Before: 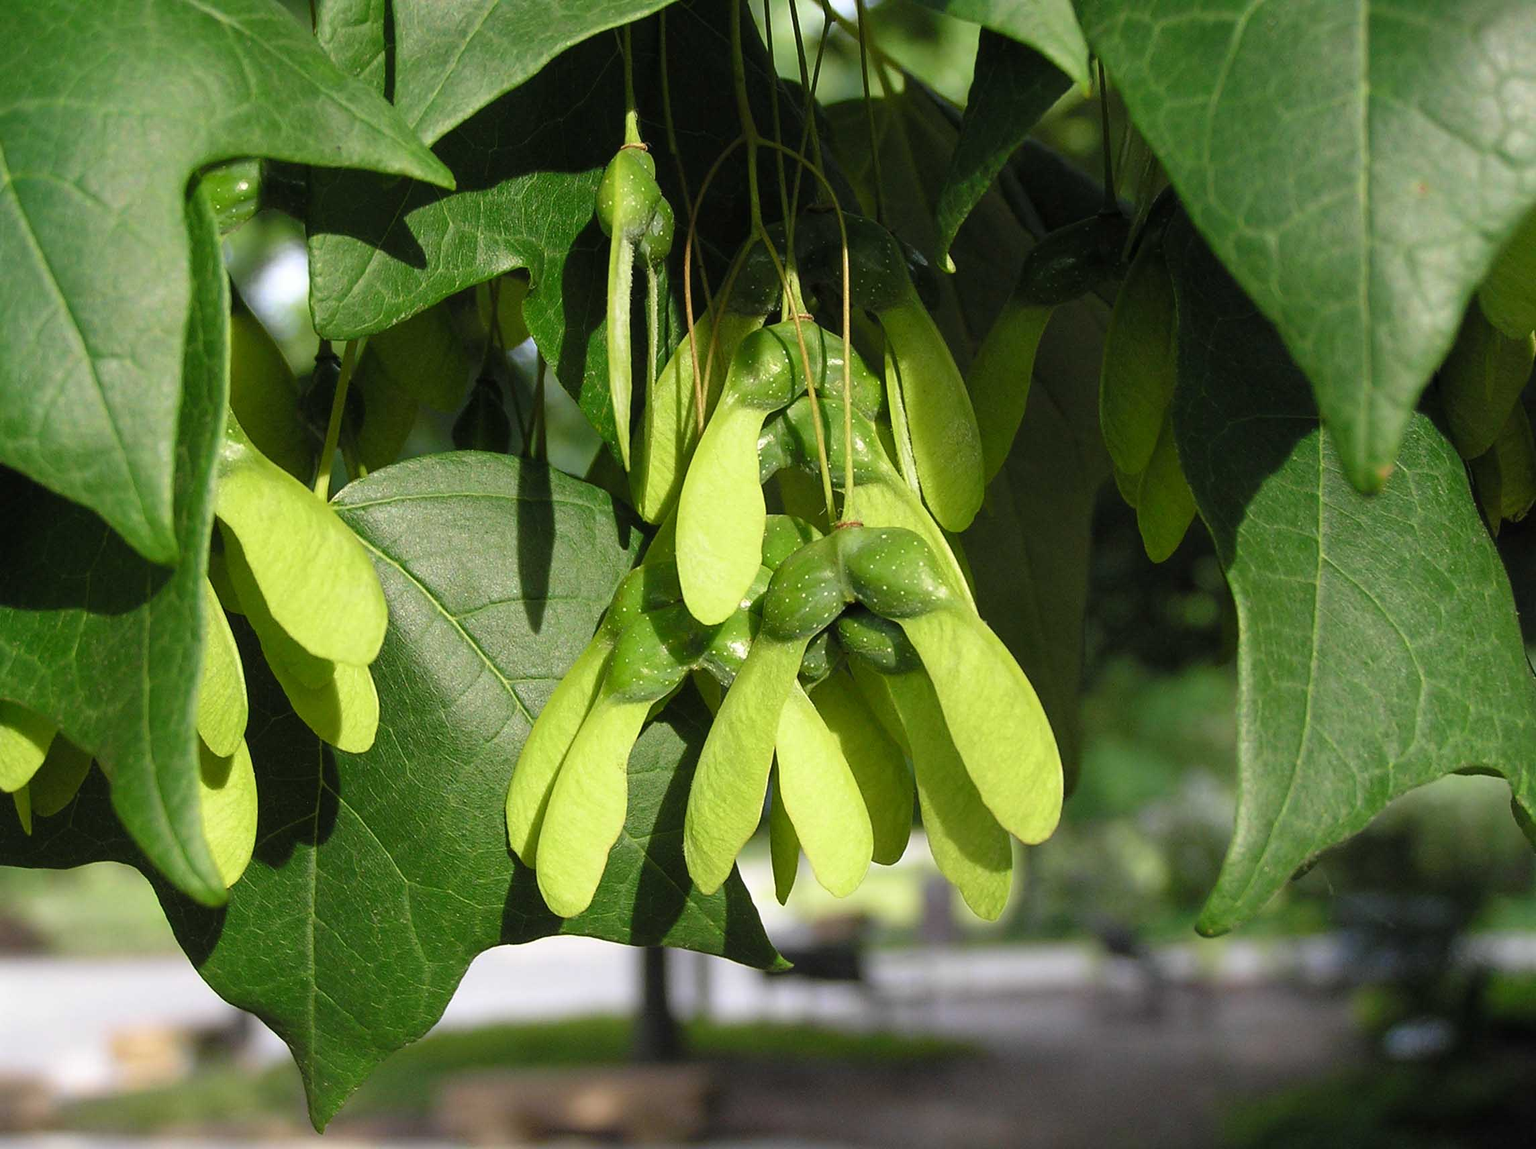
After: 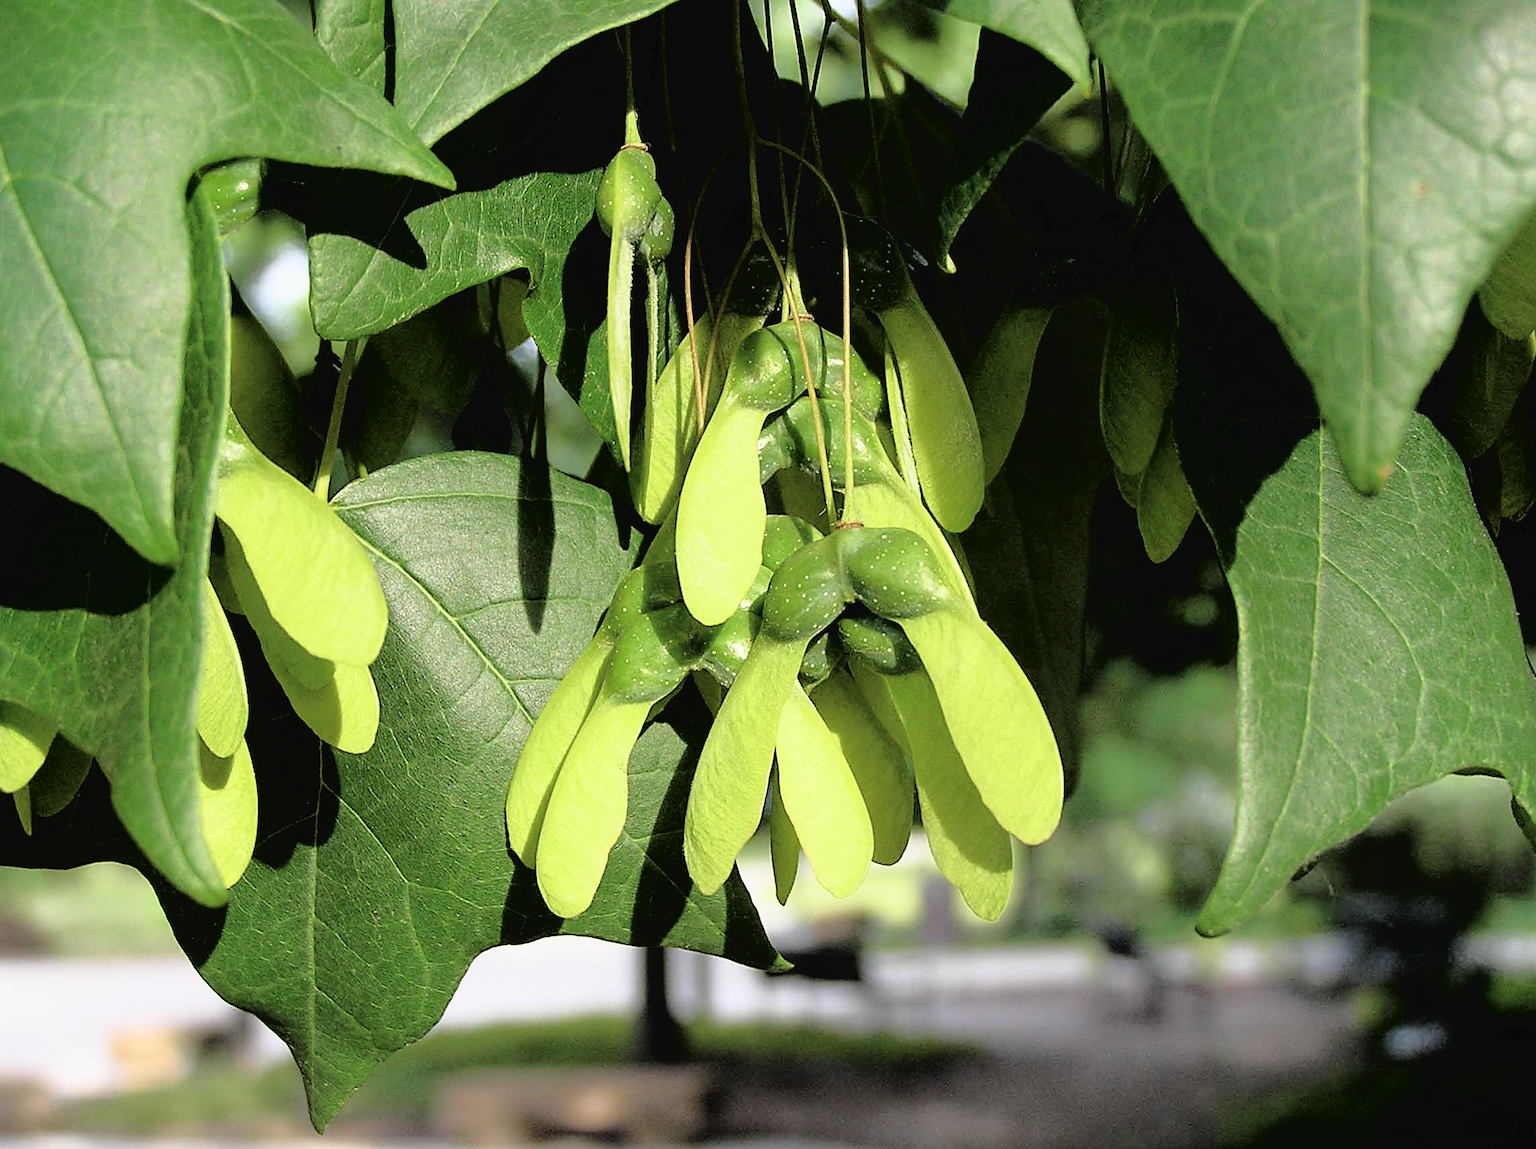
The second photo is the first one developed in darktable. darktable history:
tone curve: curves: ch0 [(0, 0) (0.003, 0.03) (0.011, 0.03) (0.025, 0.033) (0.044, 0.038) (0.069, 0.057) (0.1, 0.109) (0.136, 0.174) (0.177, 0.243) (0.224, 0.313) (0.277, 0.391) (0.335, 0.464) (0.399, 0.515) (0.468, 0.563) (0.543, 0.616) (0.623, 0.679) (0.709, 0.766) (0.801, 0.865) (0.898, 0.948) (1, 1)], color space Lab, independent channels, preserve colors none
exposure: black level correction 0.001, compensate exposure bias true, compensate highlight preservation false
sharpen: on, module defaults
filmic rgb: black relative exposure -8.09 EV, white relative exposure 3 EV, hardness 5.39, contrast 1.263
